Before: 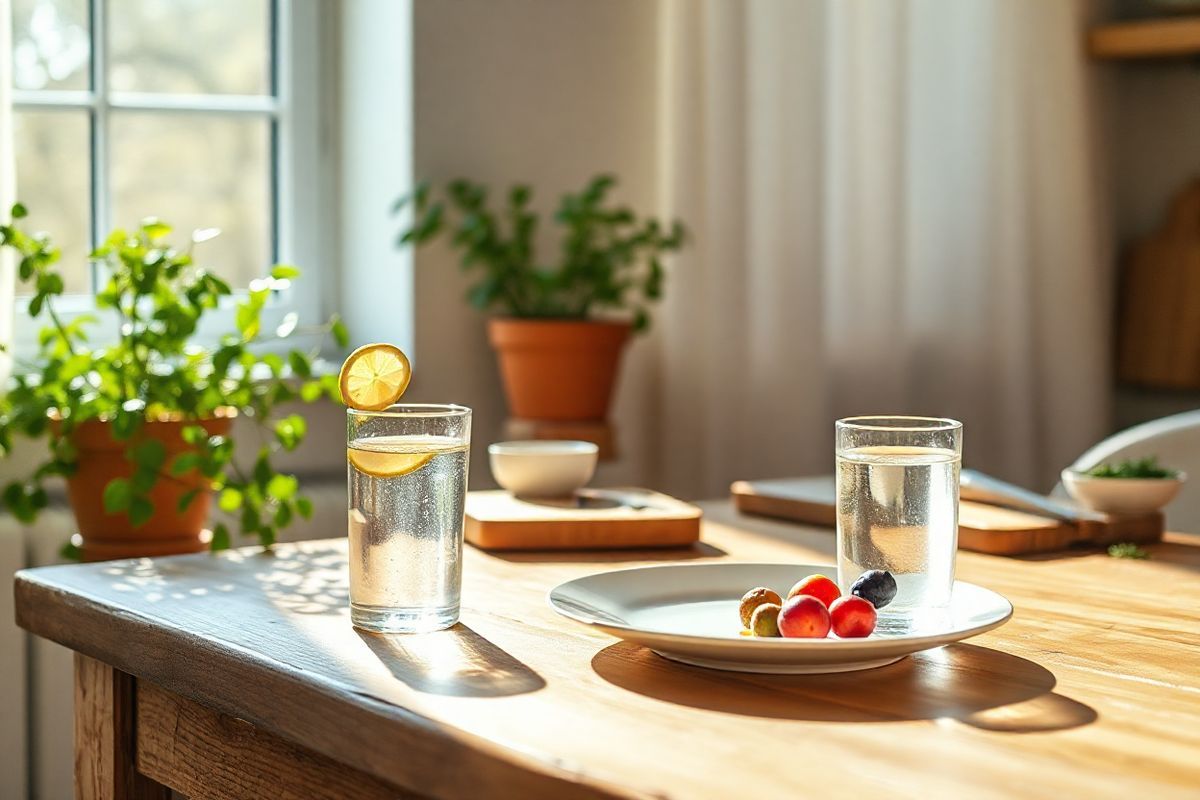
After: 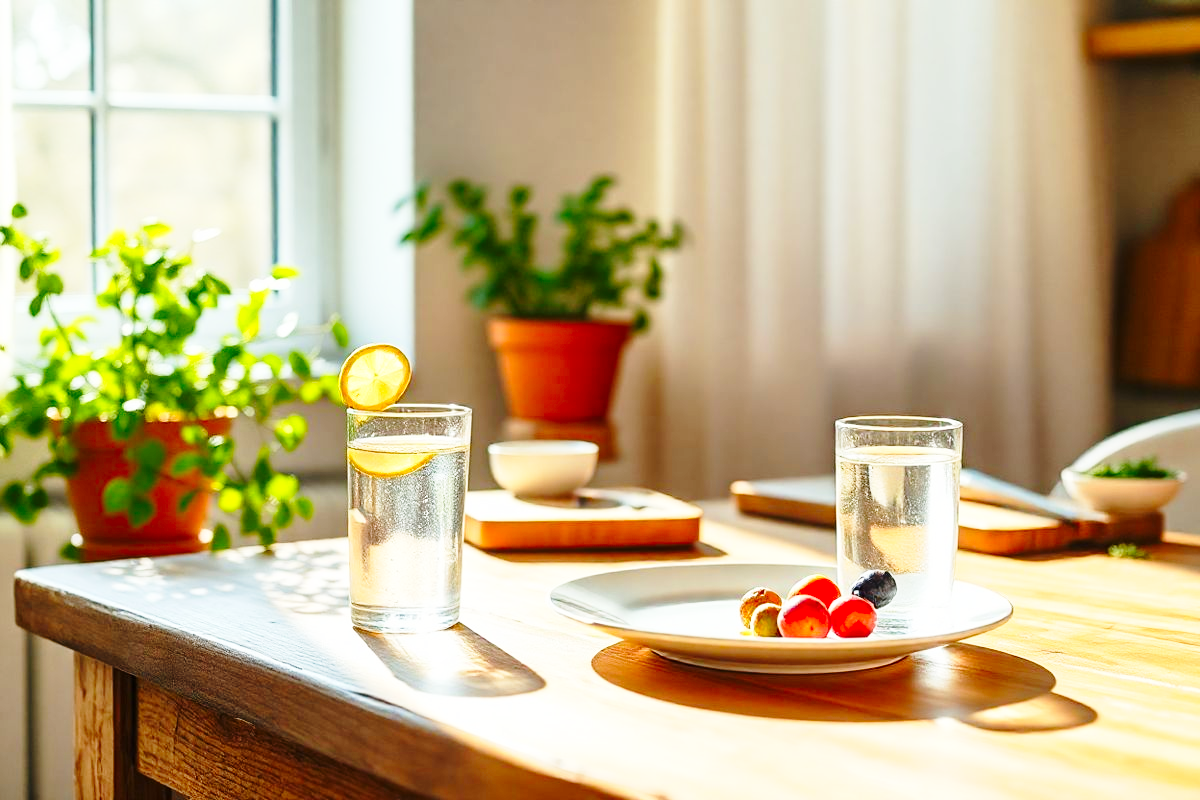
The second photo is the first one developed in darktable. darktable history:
base curve: curves: ch0 [(0, 0) (0.028, 0.03) (0.121, 0.232) (0.46, 0.748) (0.859, 0.968) (1, 1)], preserve colors none
color zones: curves: ch0 [(0, 0.613) (0.01, 0.613) (0.245, 0.448) (0.498, 0.529) (0.642, 0.665) (0.879, 0.777) (0.99, 0.613)]; ch1 [(0, 0) (0.143, 0) (0.286, 0) (0.429, 0) (0.571, 0) (0.714, 0) (0.857, 0)], mix -121.96%
